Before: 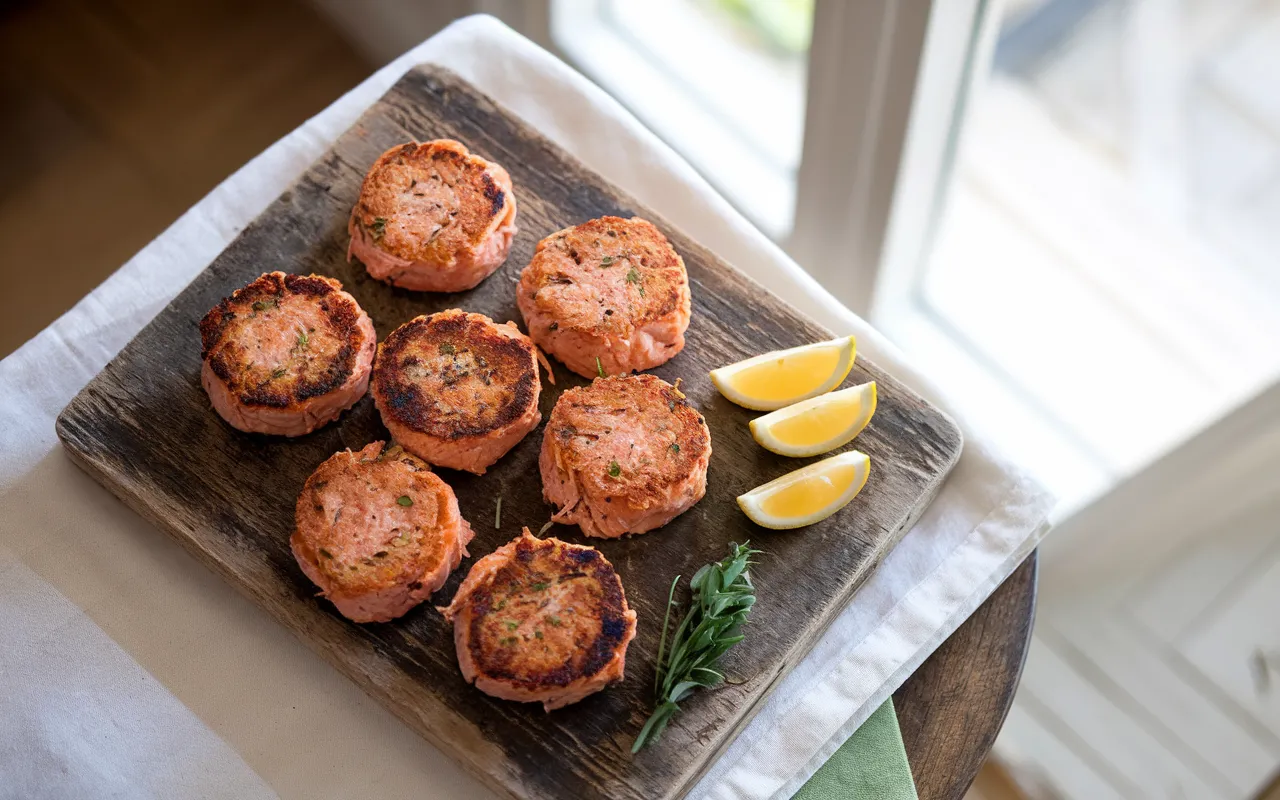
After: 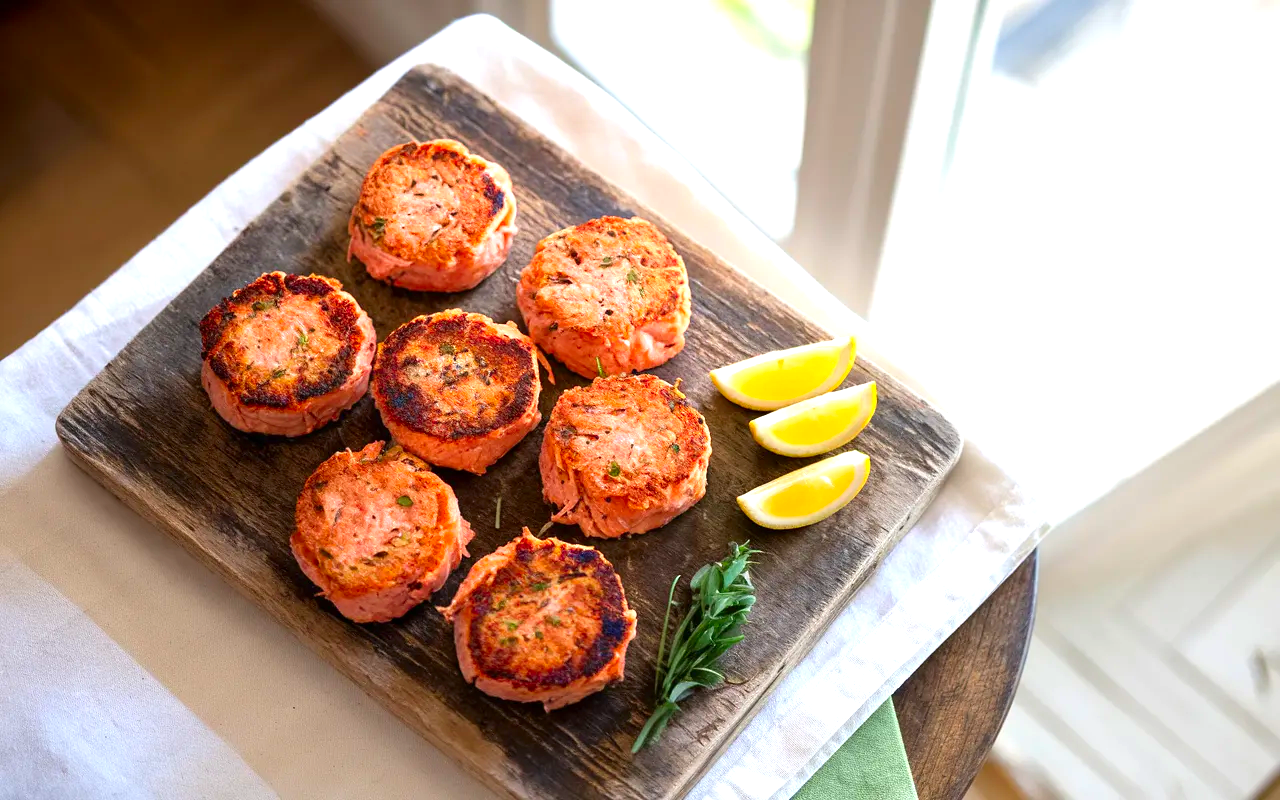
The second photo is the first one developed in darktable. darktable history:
exposure: black level correction 0, exposure 0.7 EV, compensate exposure bias true, compensate highlight preservation false
contrast brightness saturation: brightness -0.02, saturation 0.35
